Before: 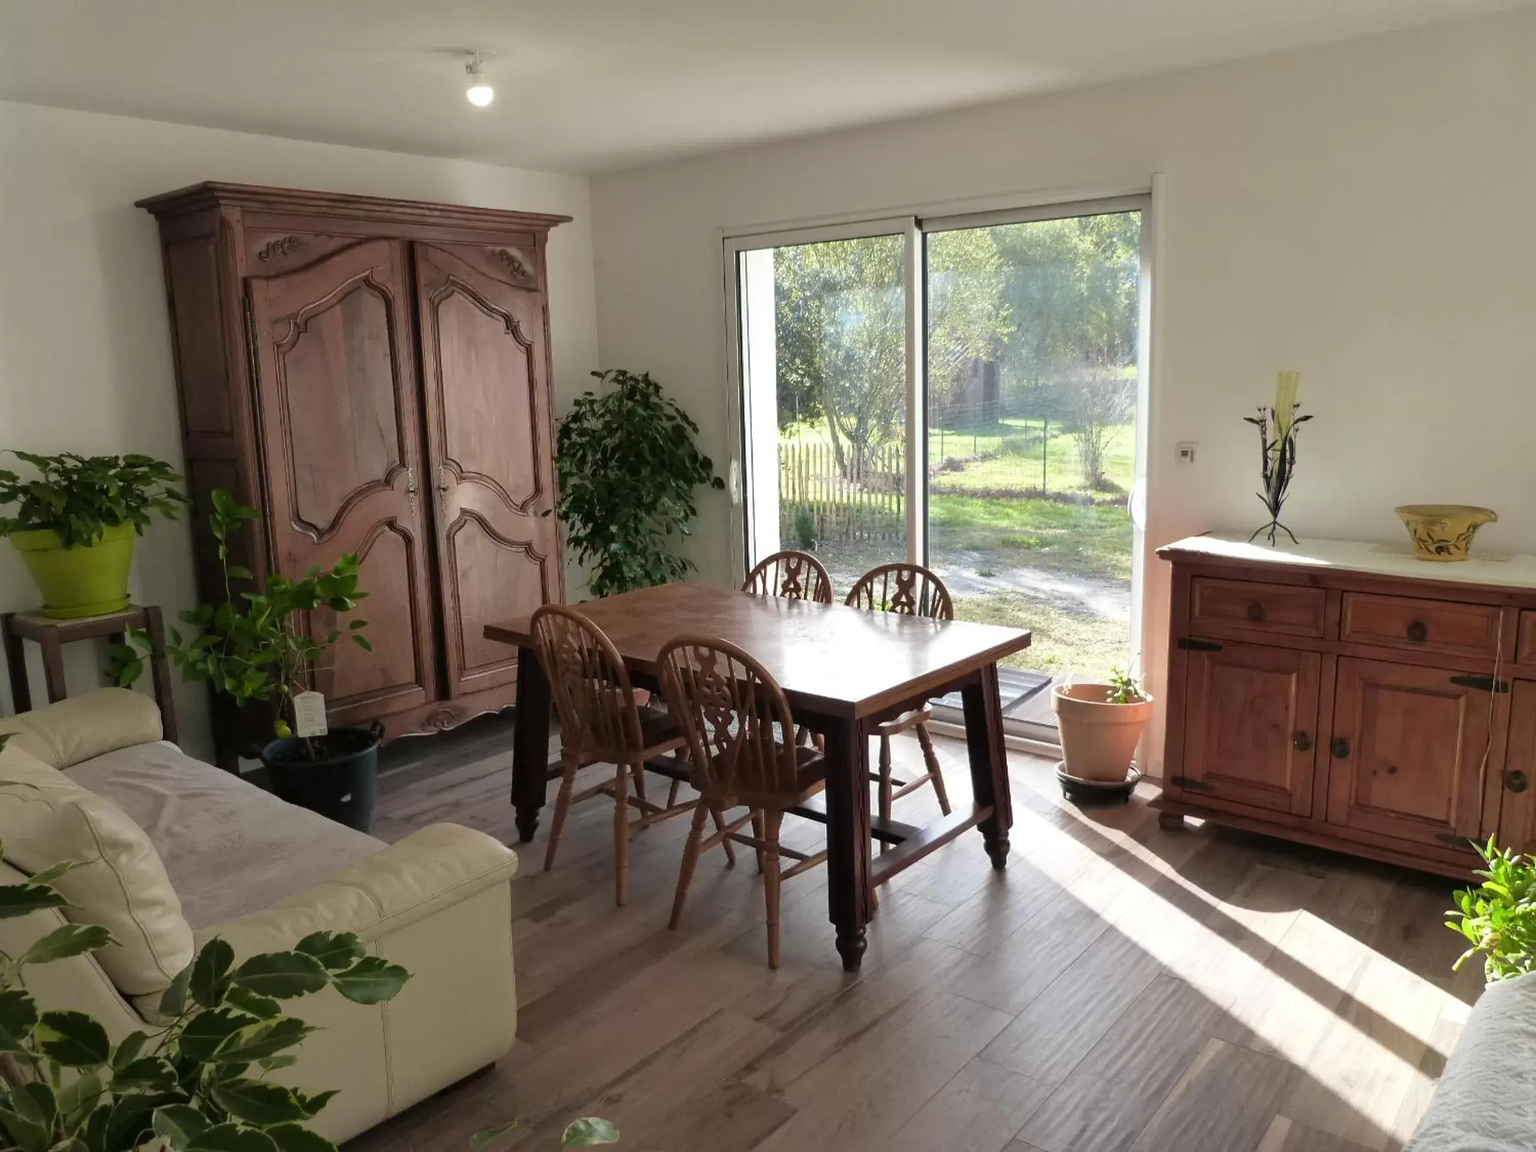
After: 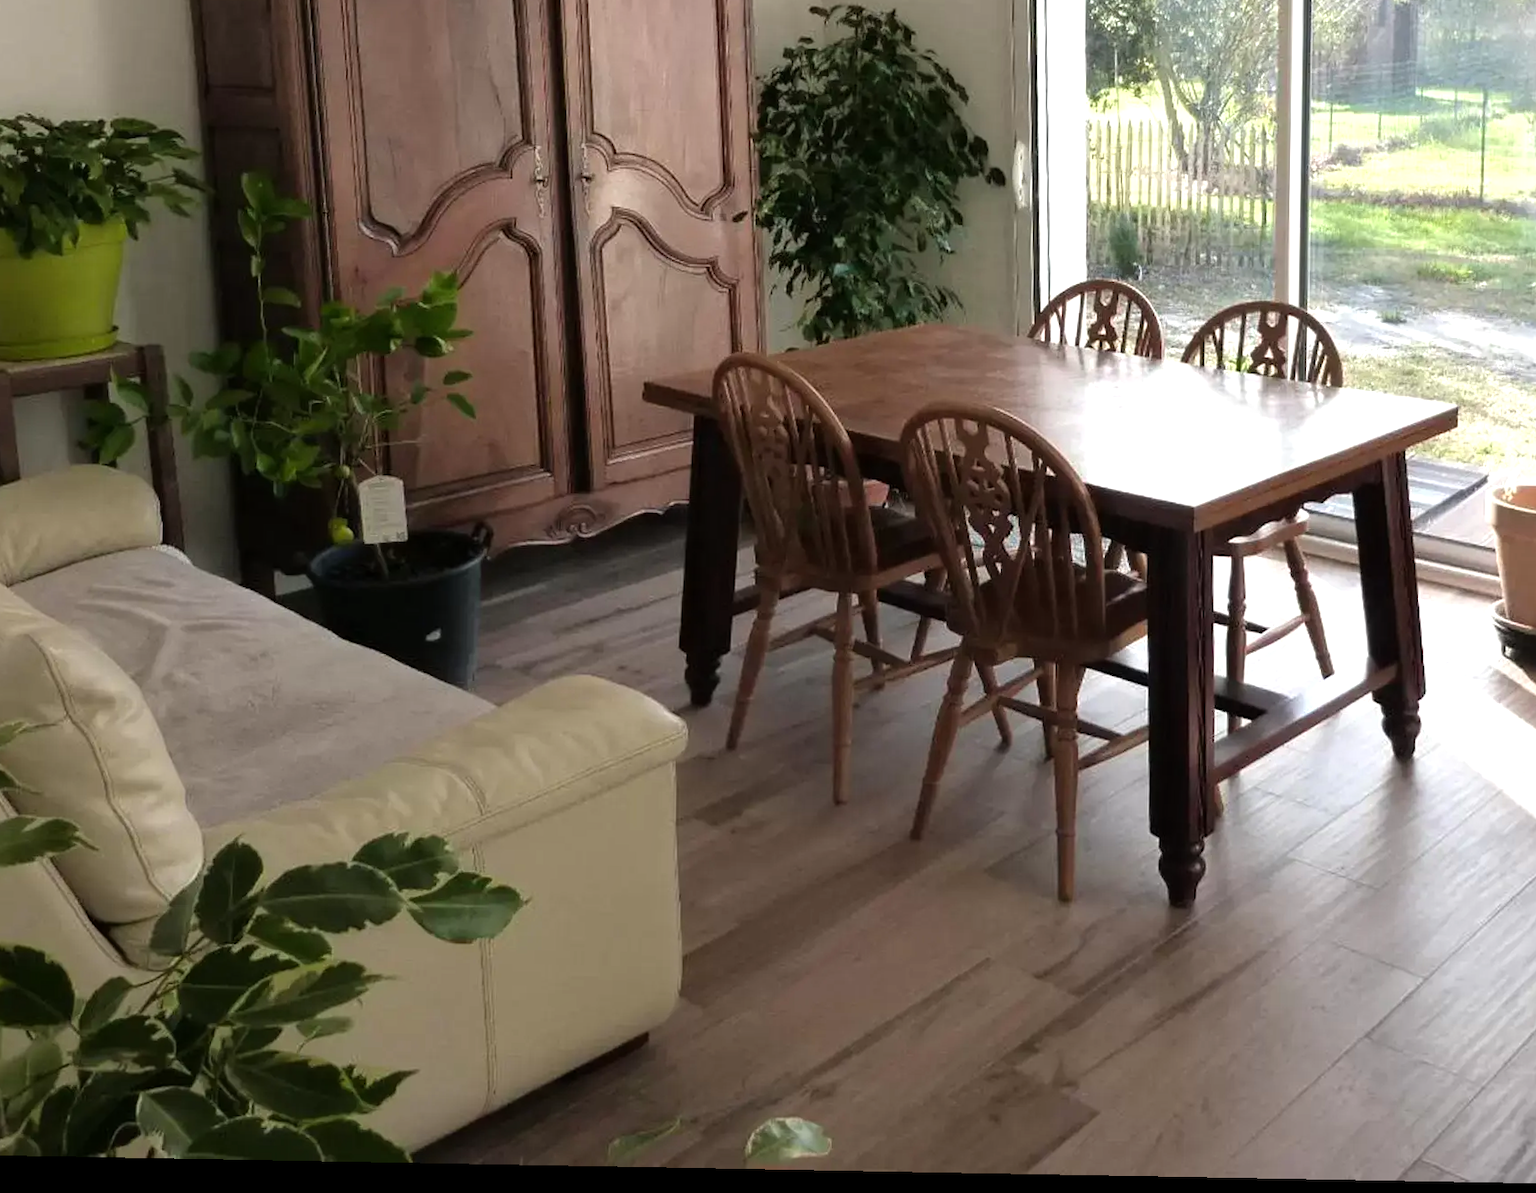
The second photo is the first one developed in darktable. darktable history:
crop and rotate: angle -1.04°, left 3.959%, top 32.025%, right 29.75%
exposure: compensate highlight preservation false
tone equalizer: -8 EV -0.439 EV, -7 EV -0.361 EV, -6 EV -0.356 EV, -5 EV -0.261 EV, -3 EV 0.225 EV, -2 EV 0.321 EV, -1 EV 0.395 EV, +0 EV 0.443 EV
